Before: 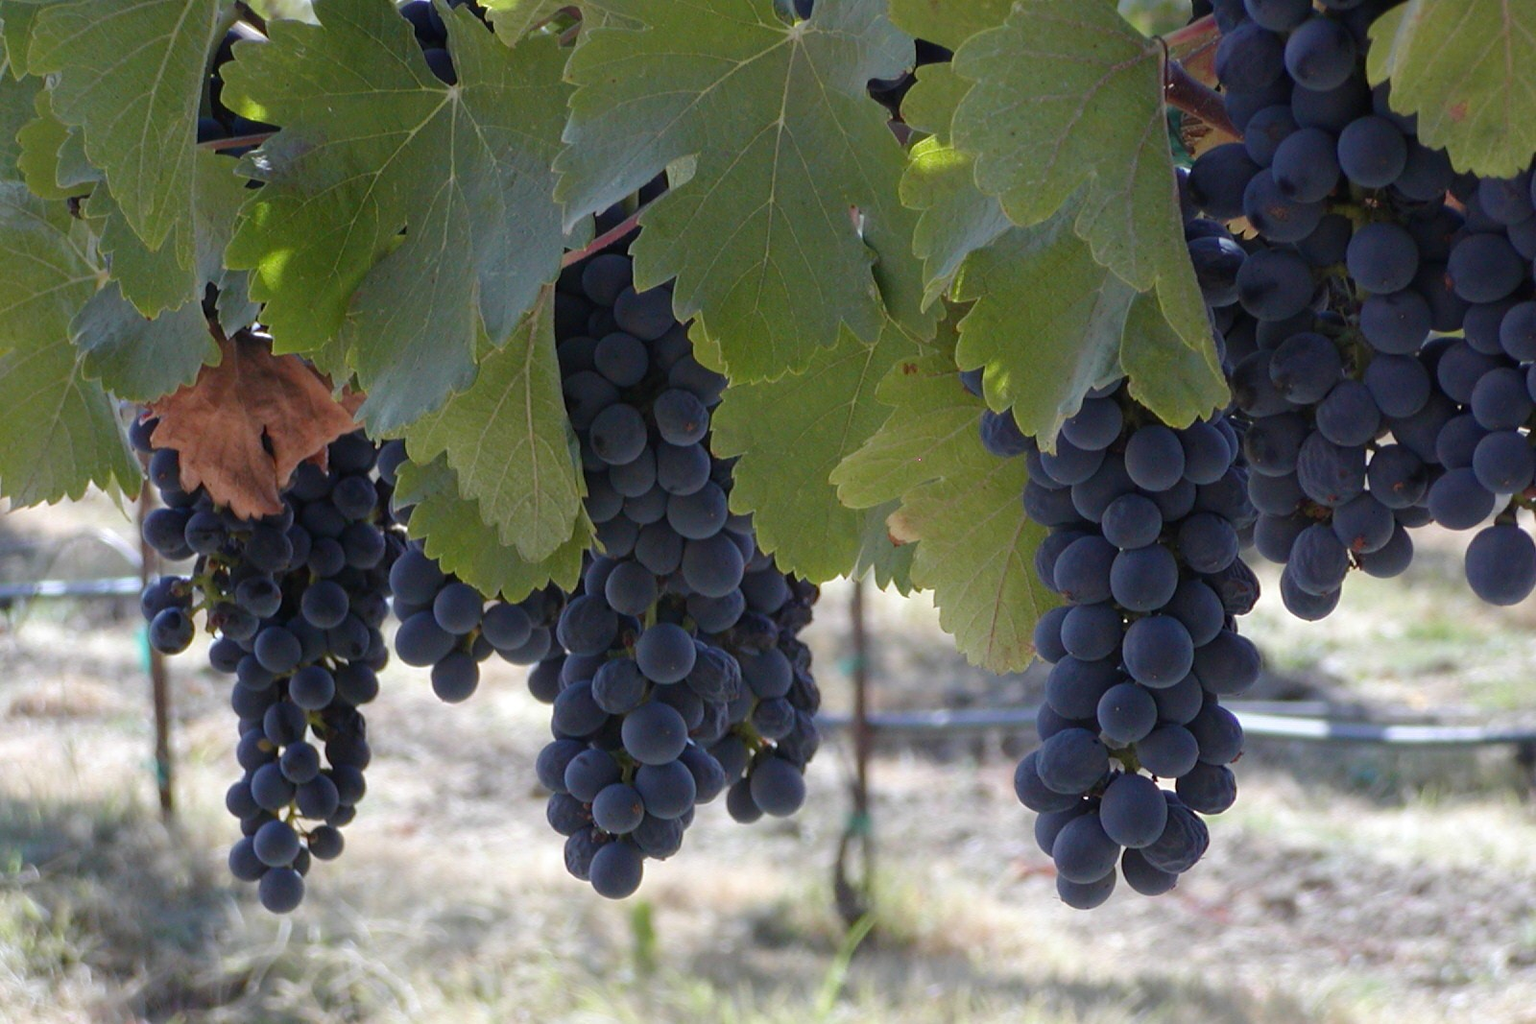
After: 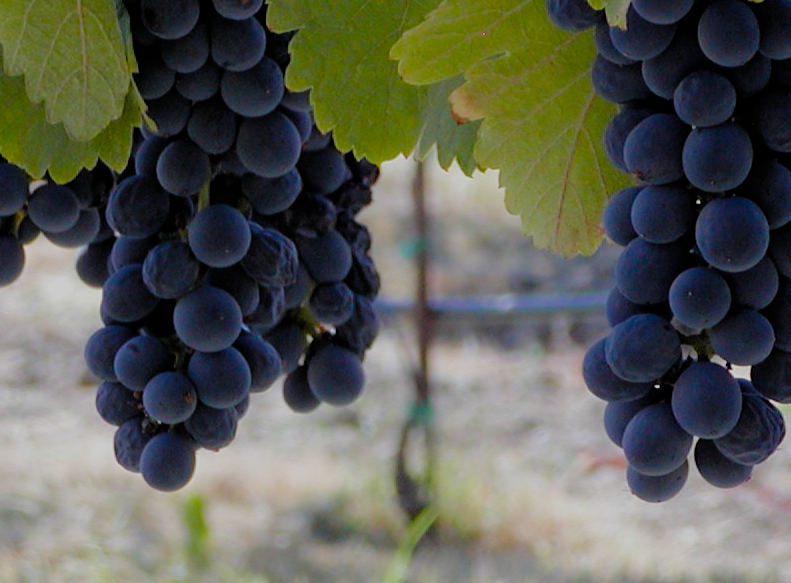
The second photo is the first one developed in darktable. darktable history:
crop: left 29.672%, top 41.786%, right 20.851%, bottom 3.487%
filmic rgb: black relative exposure -4.4 EV, white relative exposure 5 EV, threshold 3 EV, hardness 2.23, latitude 40.06%, contrast 1.15, highlights saturation mix 10%, shadows ↔ highlights balance 1.04%, preserve chrominance RGB euclidean norm (legacy), color science v4 (2020), enable highlight reconstruction true
white balance: red 1, blue 1
exposure: compensate highlight preservation false
tone equalizer: on, module defaults
